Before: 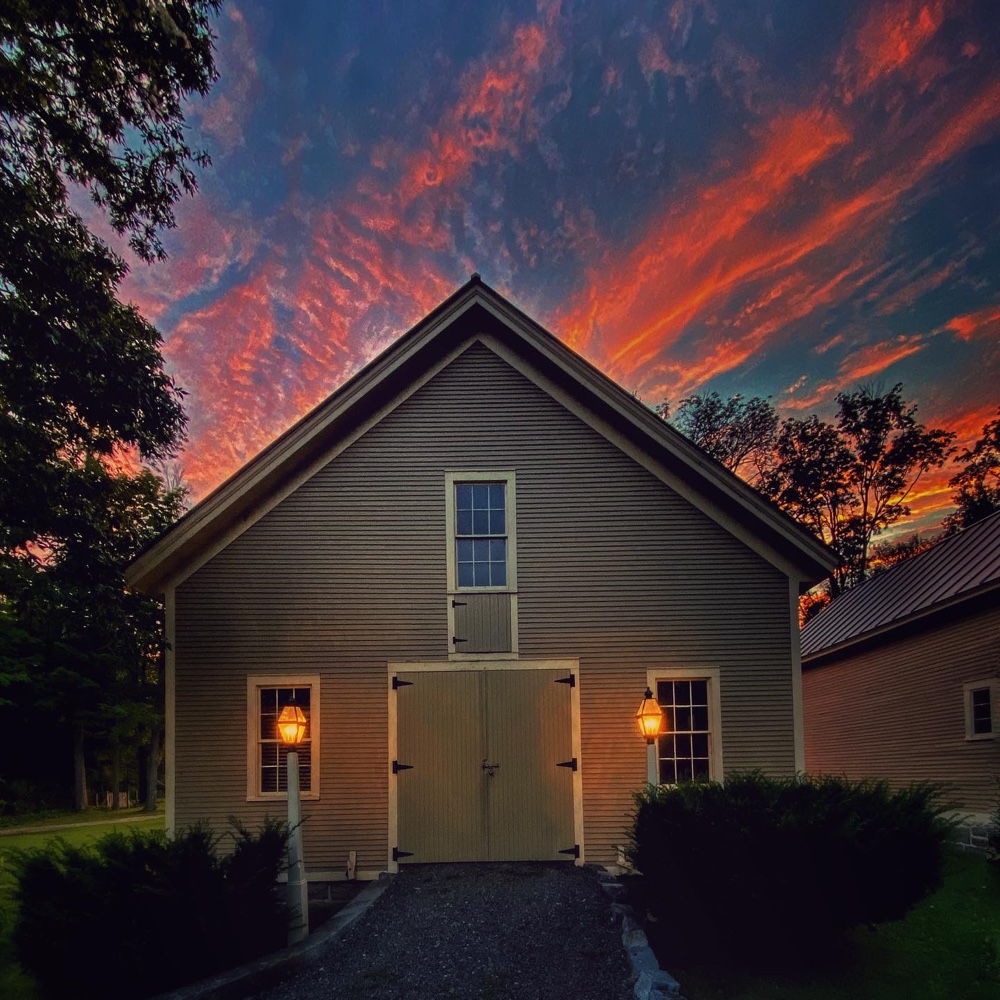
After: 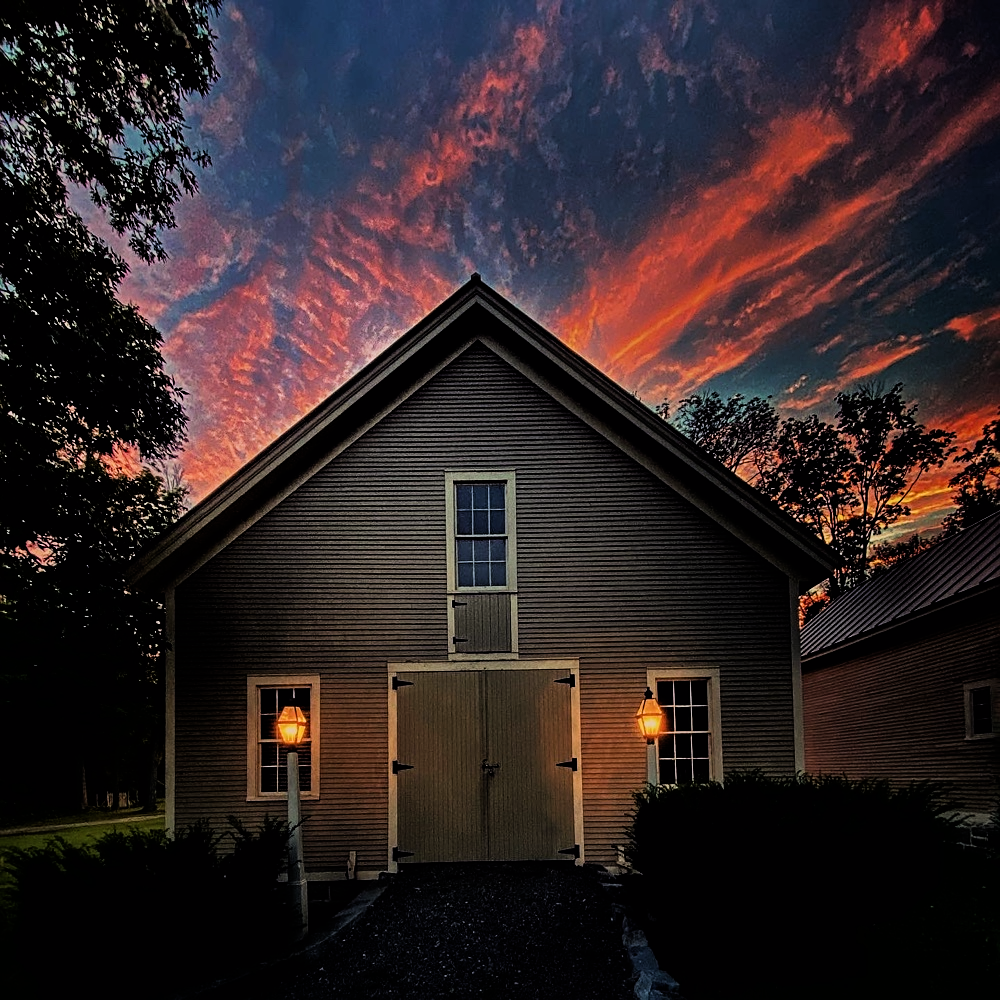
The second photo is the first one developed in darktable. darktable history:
sharpen: on, module defaults
filmic rgb: black relative exposure -5 EV, hardness 2.88, contrast 1.4
